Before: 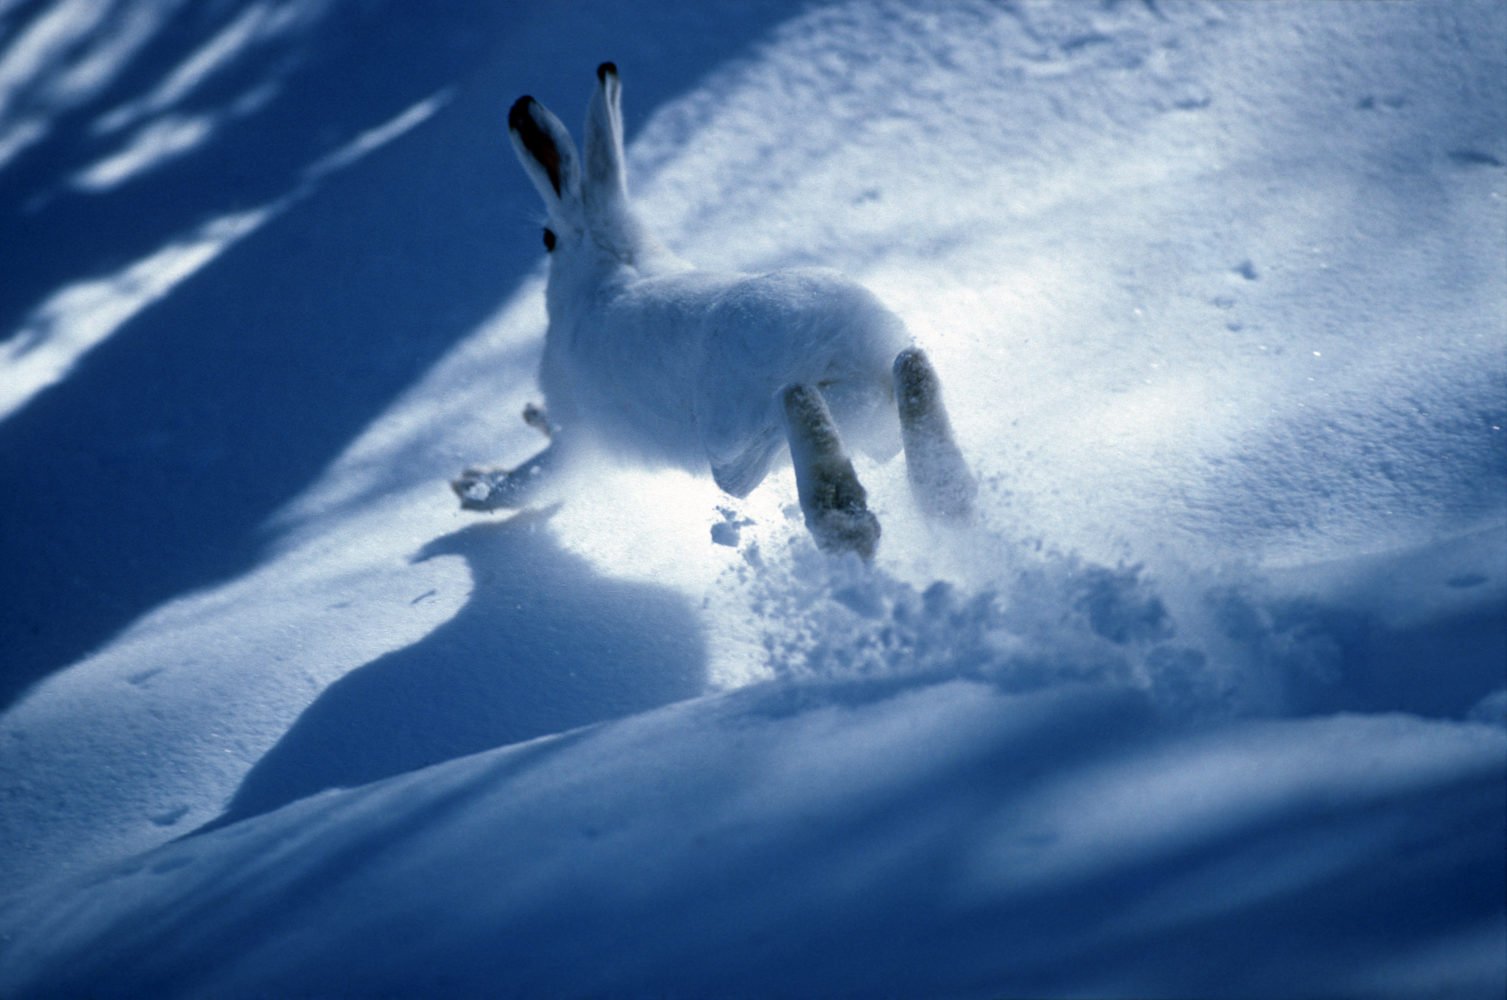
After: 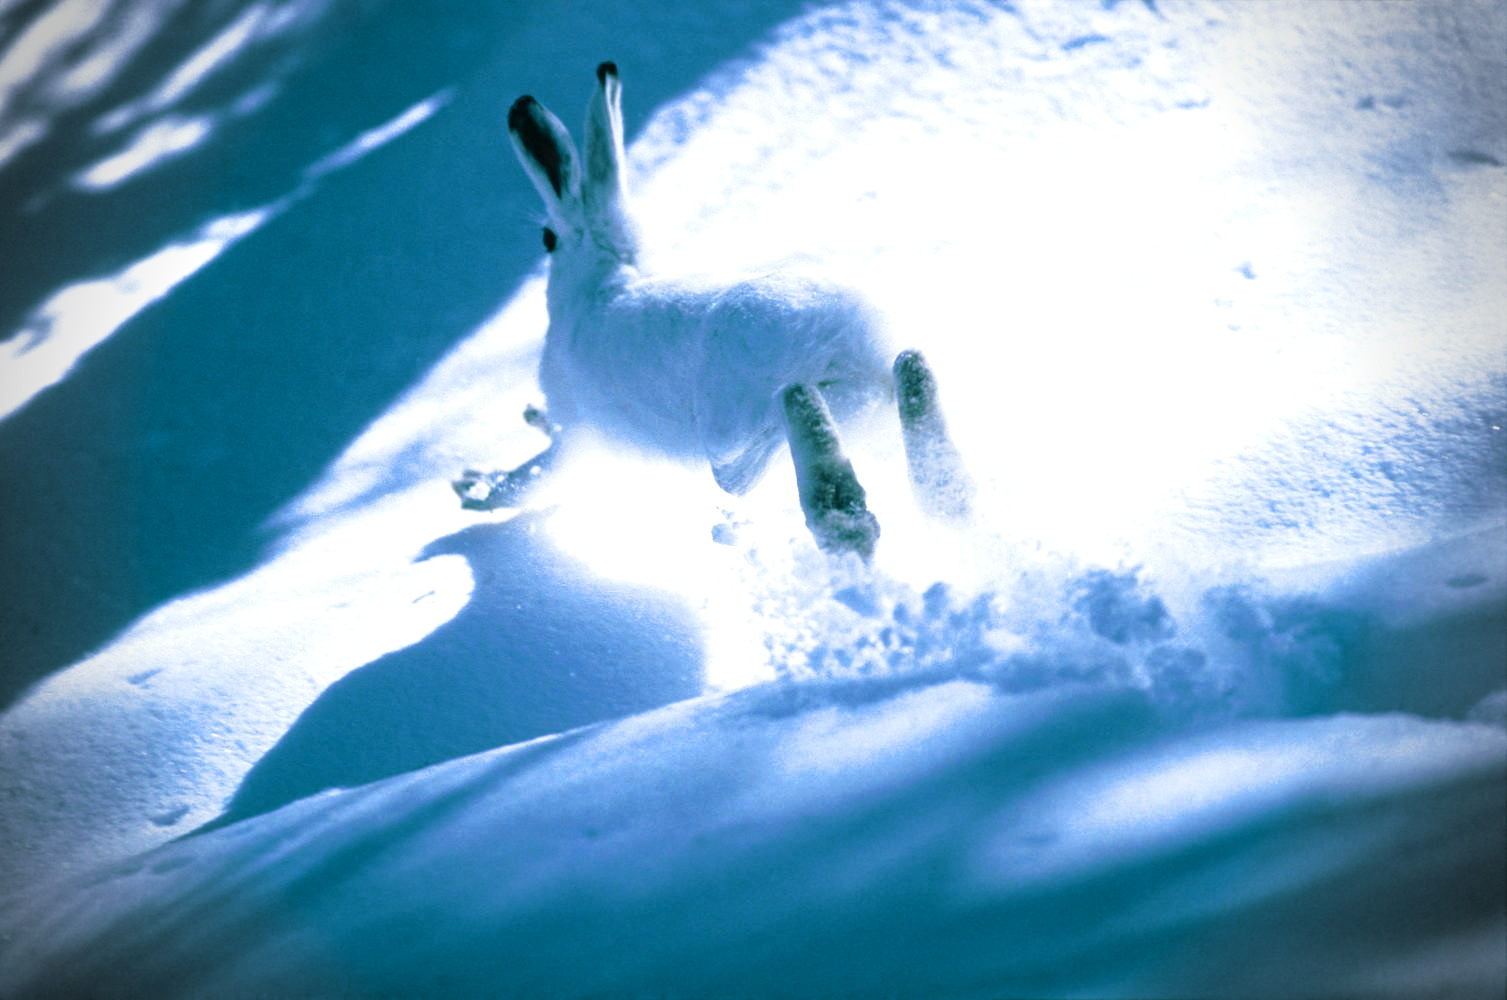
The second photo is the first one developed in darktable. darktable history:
vignetting: fall-off radius 31.48%, brightness -0.472
split-toning: shadows › hue 186.43°, highlights › hue 49.29°, compress 30.29%
tone curve: curves: ch0 [(0, 0.032) (0.181, 0.156) (0.751, 0.829) (1, 1)], color space Lab, linked channels, preserve colors none
levels: levels [0.016, 0.5, 0.996]
exposure: black level correction 0, exposure 0.9 EV, compensate highlight preservation false
